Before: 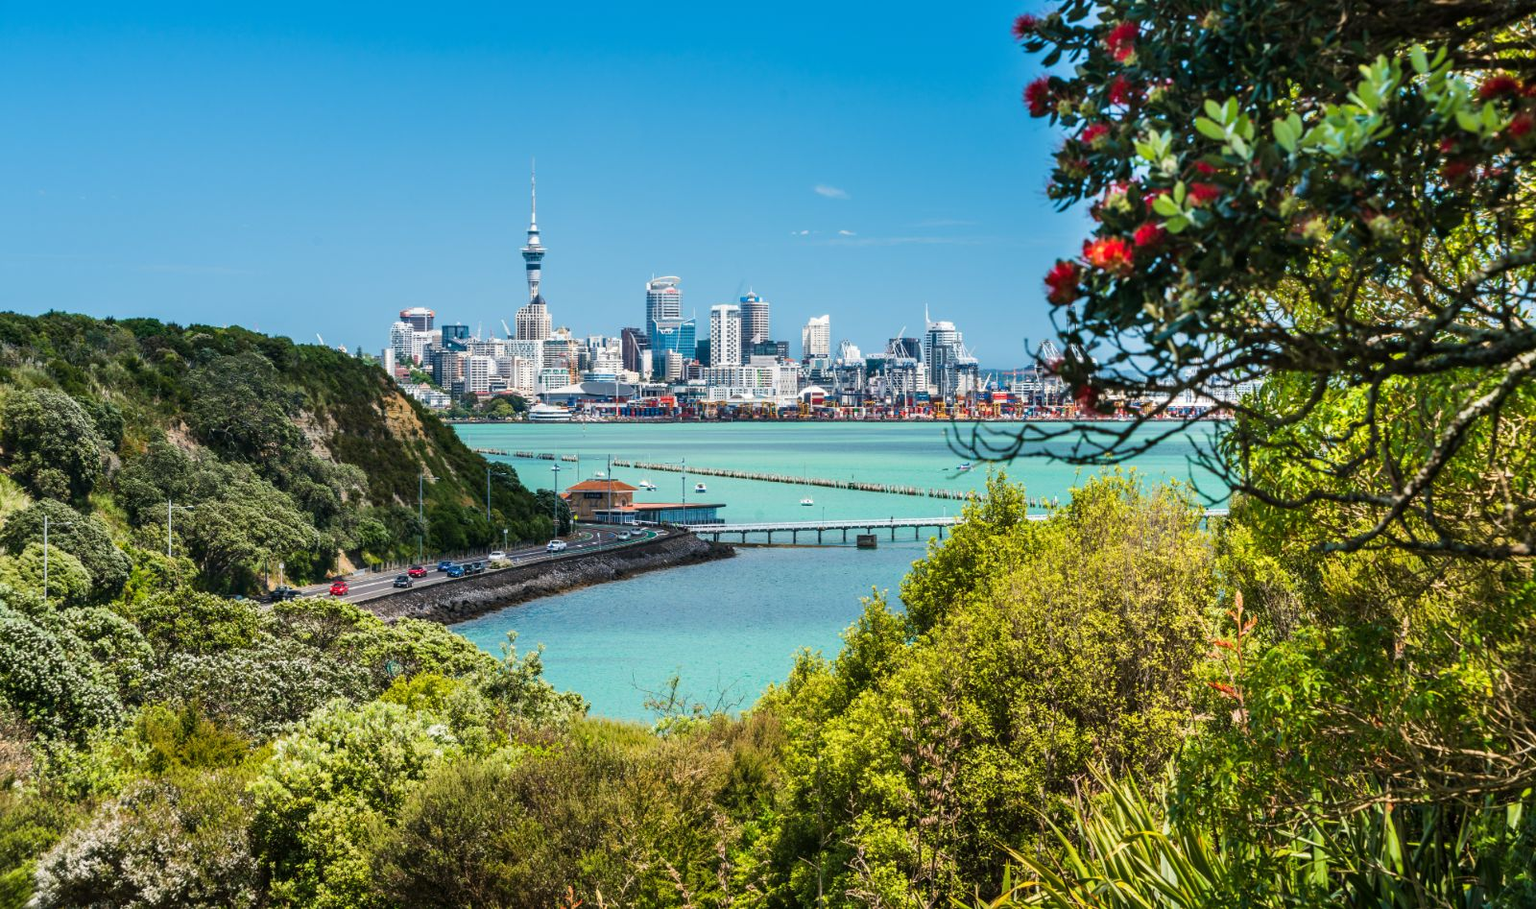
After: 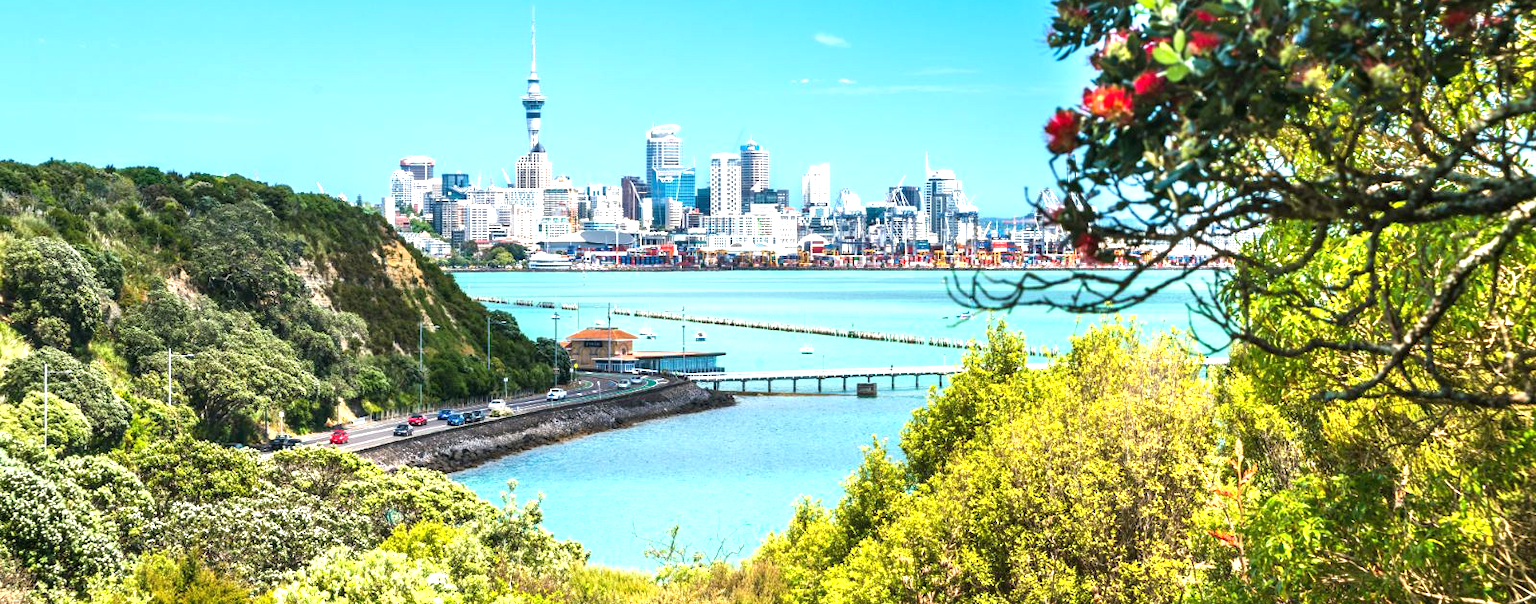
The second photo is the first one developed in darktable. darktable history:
exposure: black level correction 0, exposure 1.1 EV, compensate exposure bias true, compensate highlight preservation false
crop: top 16.727%, bottom 16.727%
